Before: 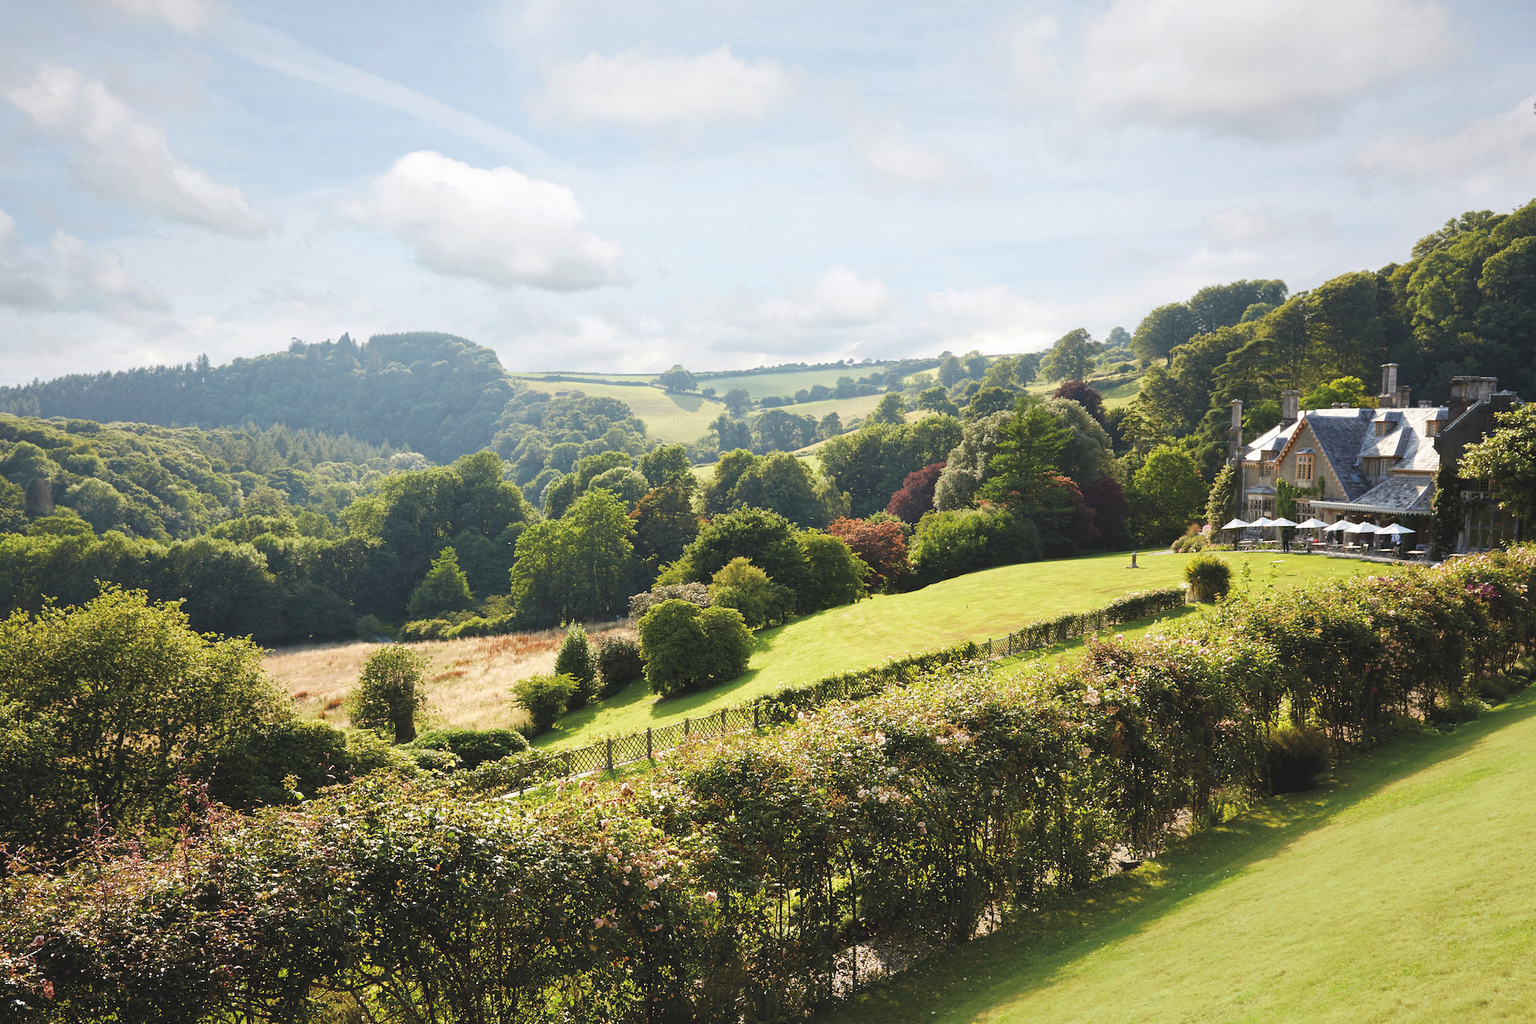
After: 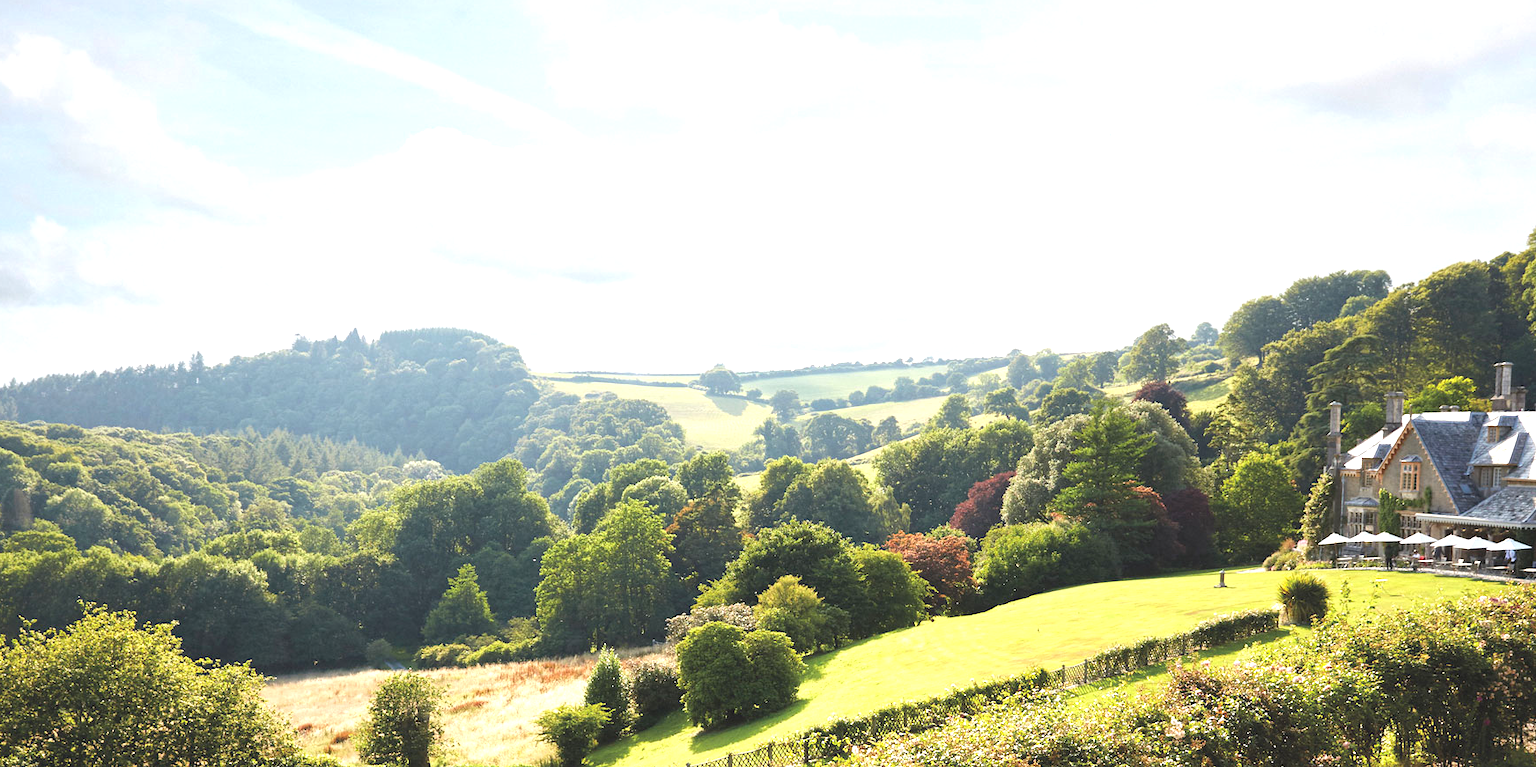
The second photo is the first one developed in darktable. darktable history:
crop: left 1.568%, top 3.388%, right 7.553%, bottom 28.508%
exposure: exposure 0.609 EV, compensate highlight preservation false
